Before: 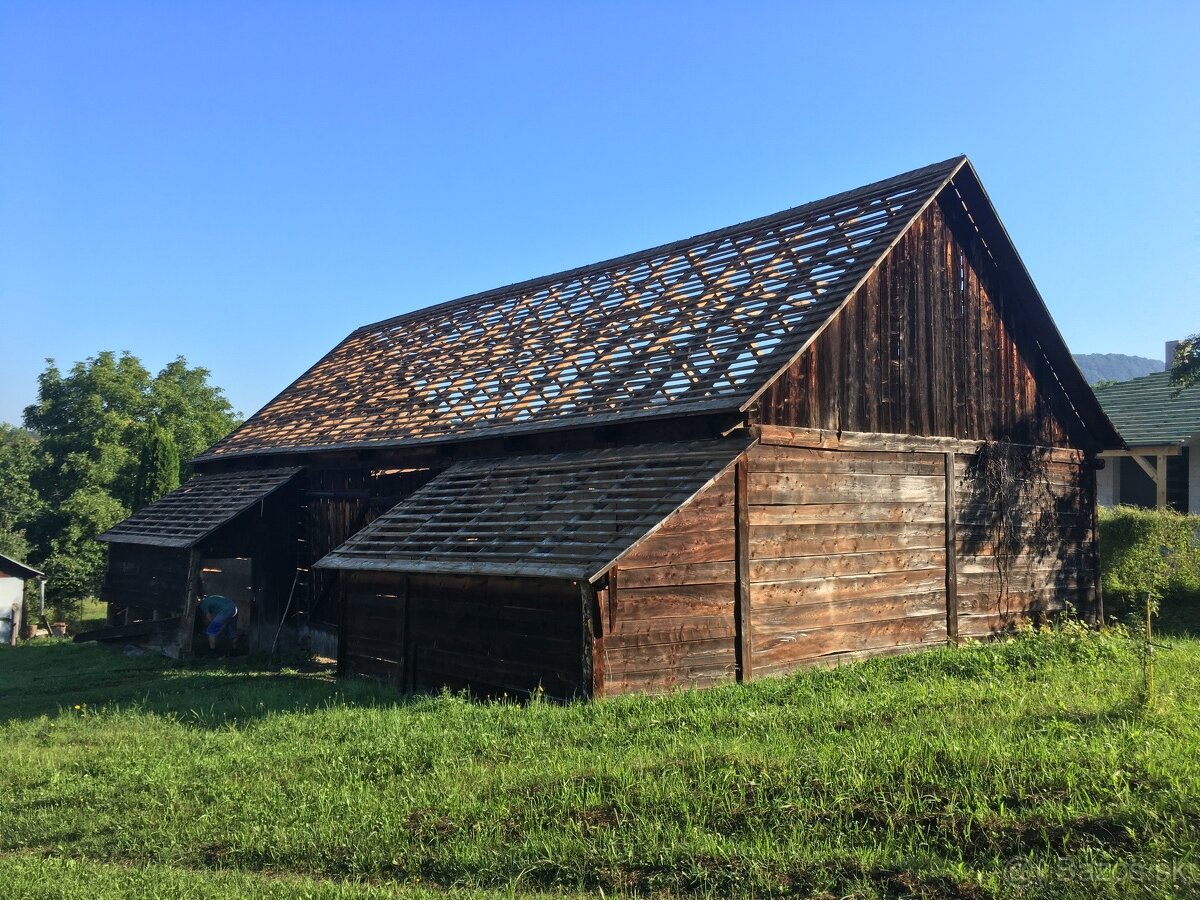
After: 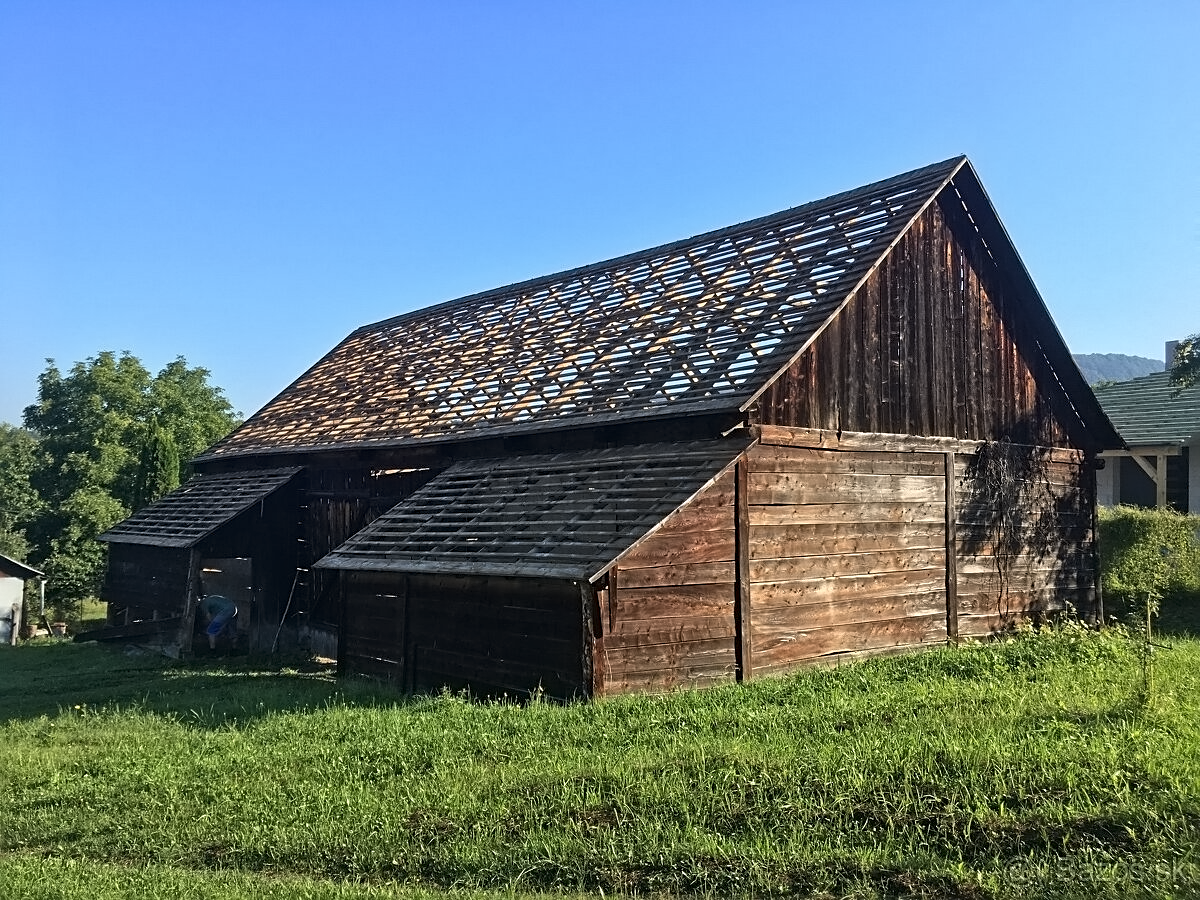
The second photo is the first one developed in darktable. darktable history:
levels: mode automatic
sharpen: on, module defaults
contrast equalizer: y [[0.5 ×6], [0.5 ×6], [0.5 ×6], [0 ×6], [0, 0.039, 0.251, 0.29, 0.293, 0.292]]
